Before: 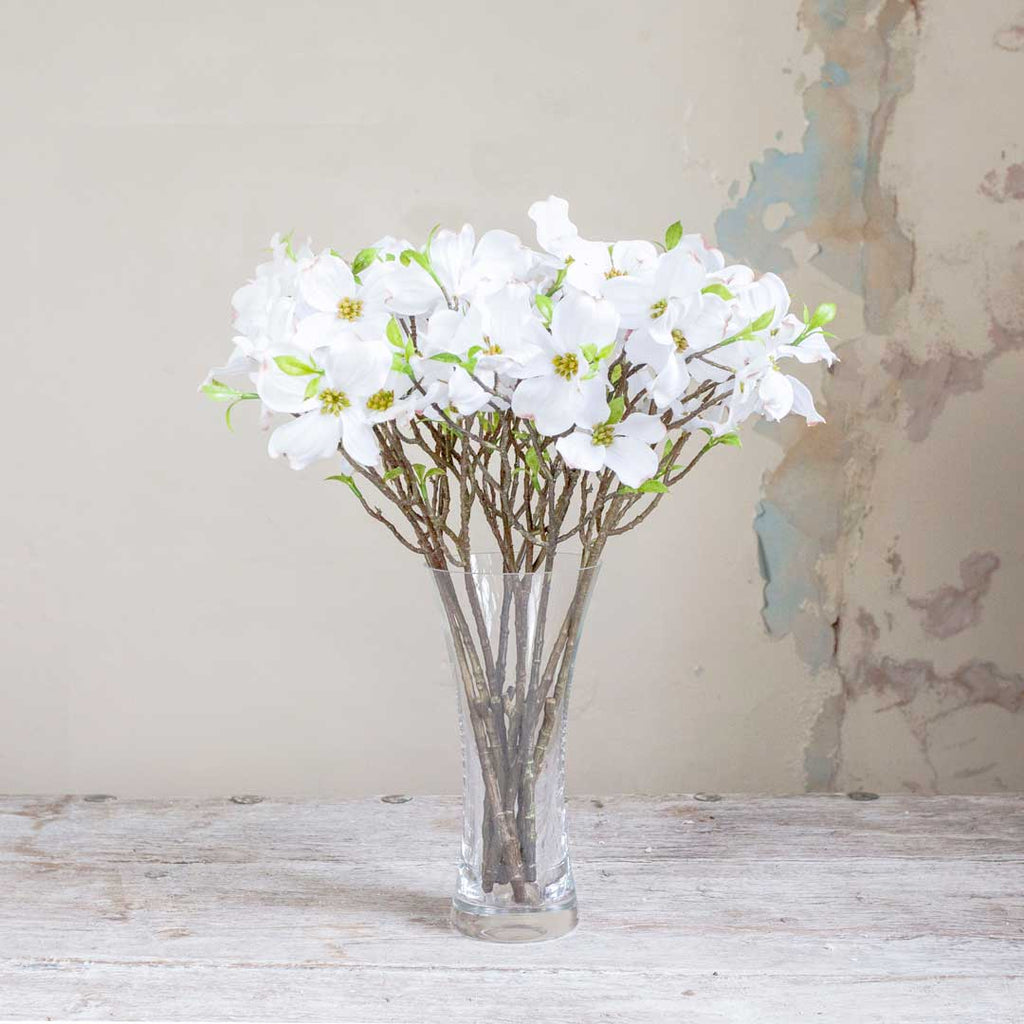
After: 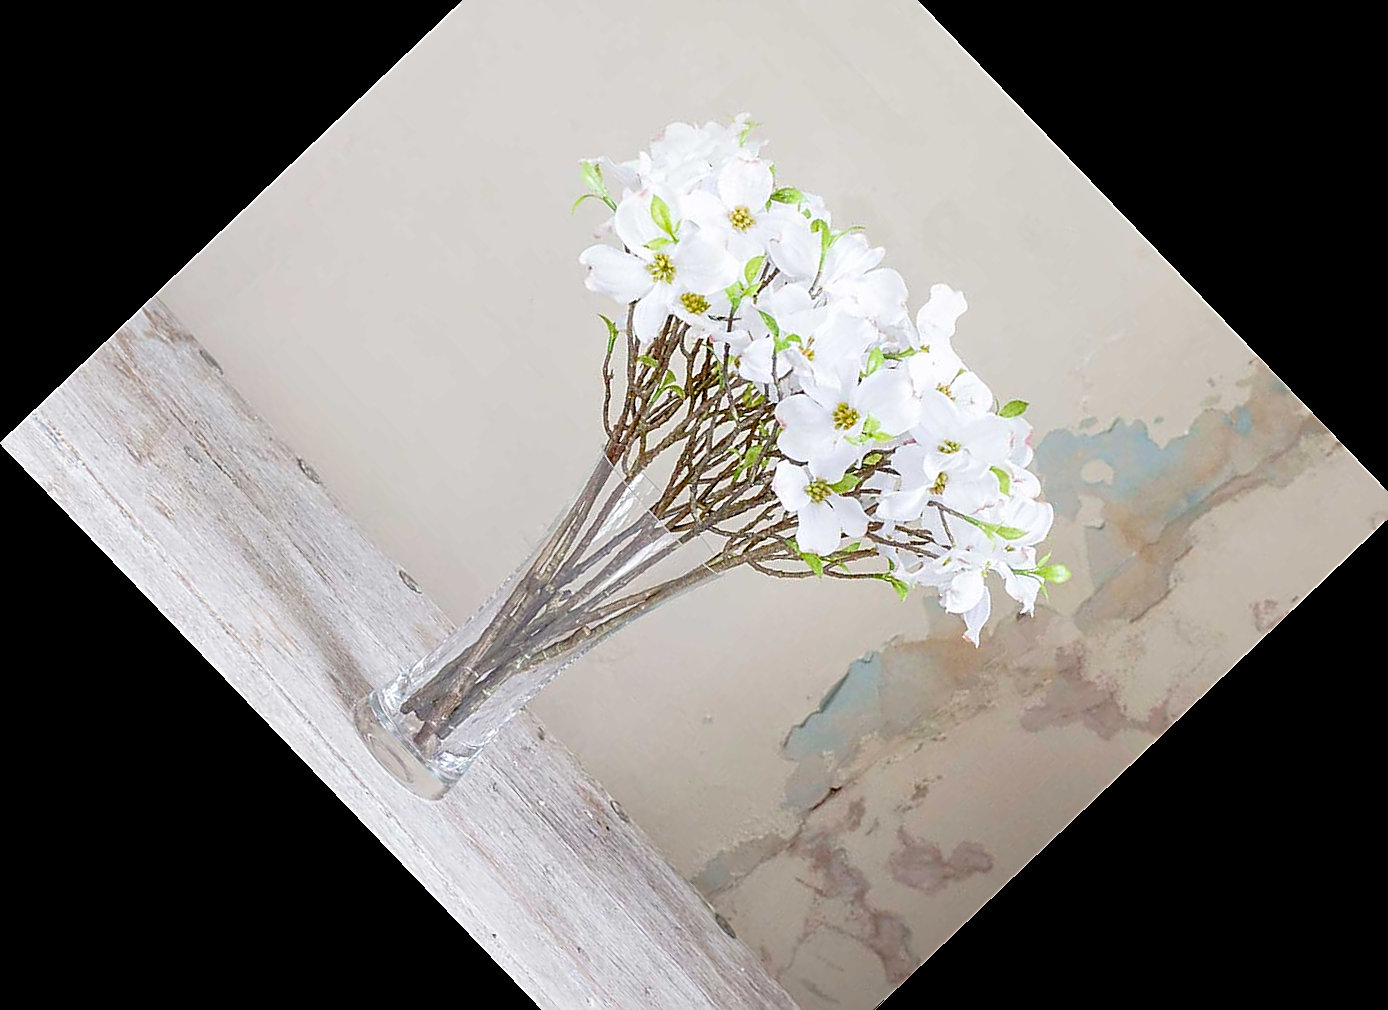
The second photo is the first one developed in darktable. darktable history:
color balance rgb: perceptual saturation grading › global saturation 20%, perceptual saturation grading › highlights -25%, perceptual saturation grading › shadows 25%
tone equalizer: on, module defaults
crop and rotate: angle -46.26°, top 16.234%, right 0.912%, bottom 11.704%
sharpen: radius 1.4, amount 1.25, threshold 0.7
rotate and perspective: rotation 1.57°, crop left 0.018, crop right 0.982, crop top 0.039, crop bottom 0.961
